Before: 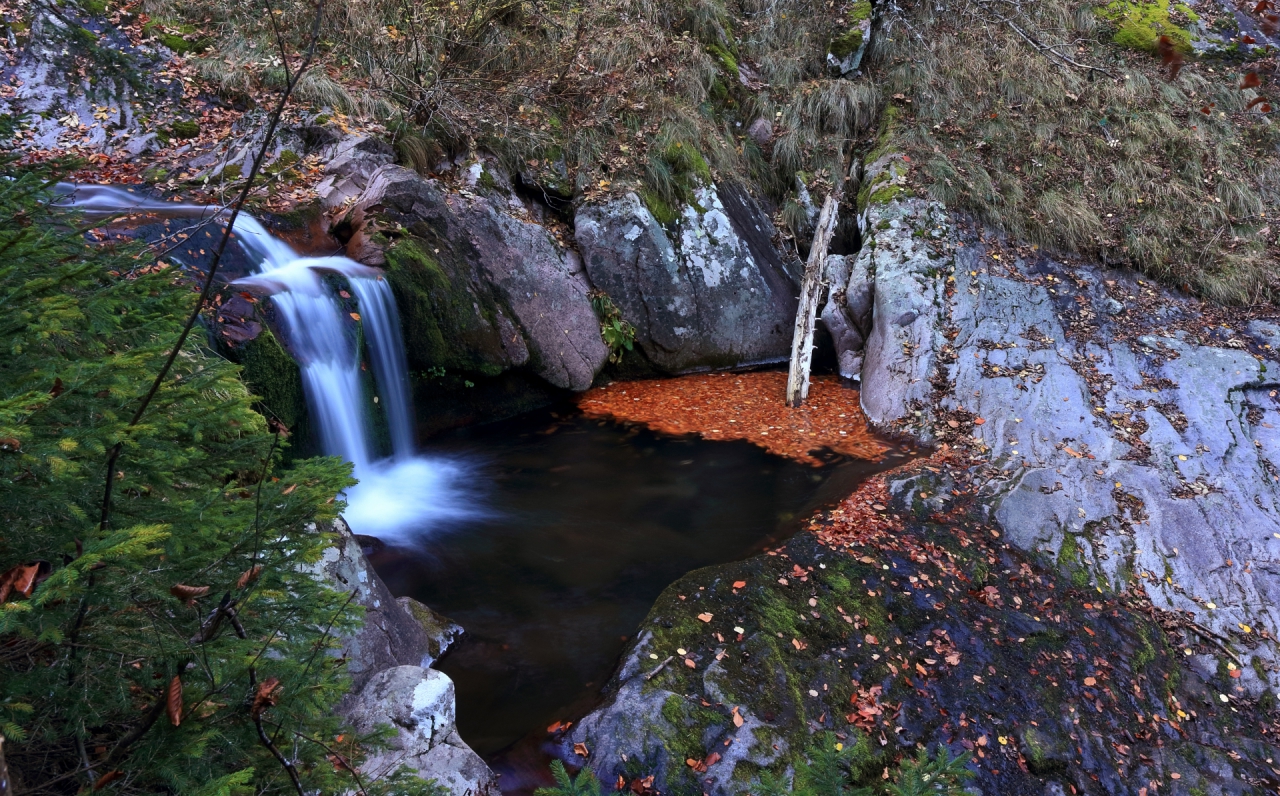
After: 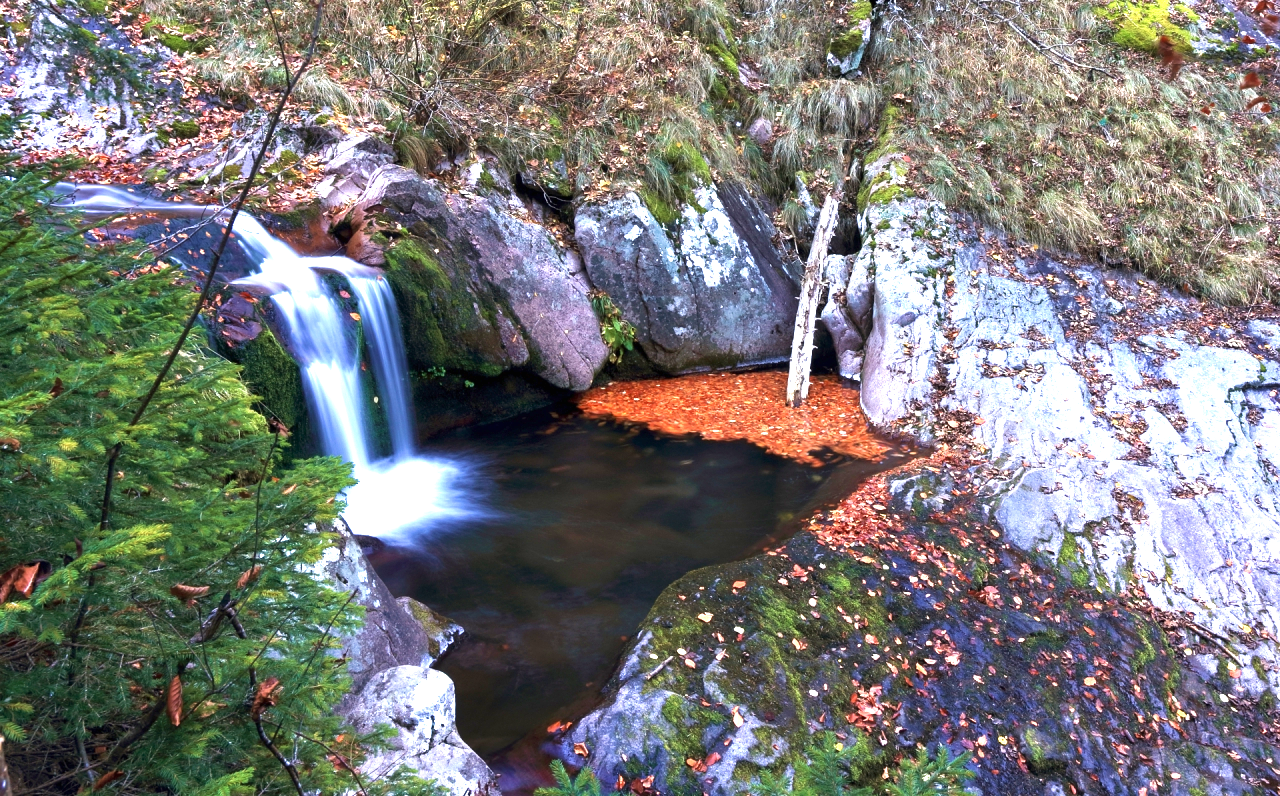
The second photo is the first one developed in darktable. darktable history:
velvia: on, module defaults
exposure: black level correction 0, exposure 1.5 EV, compensate highlight preservation false
